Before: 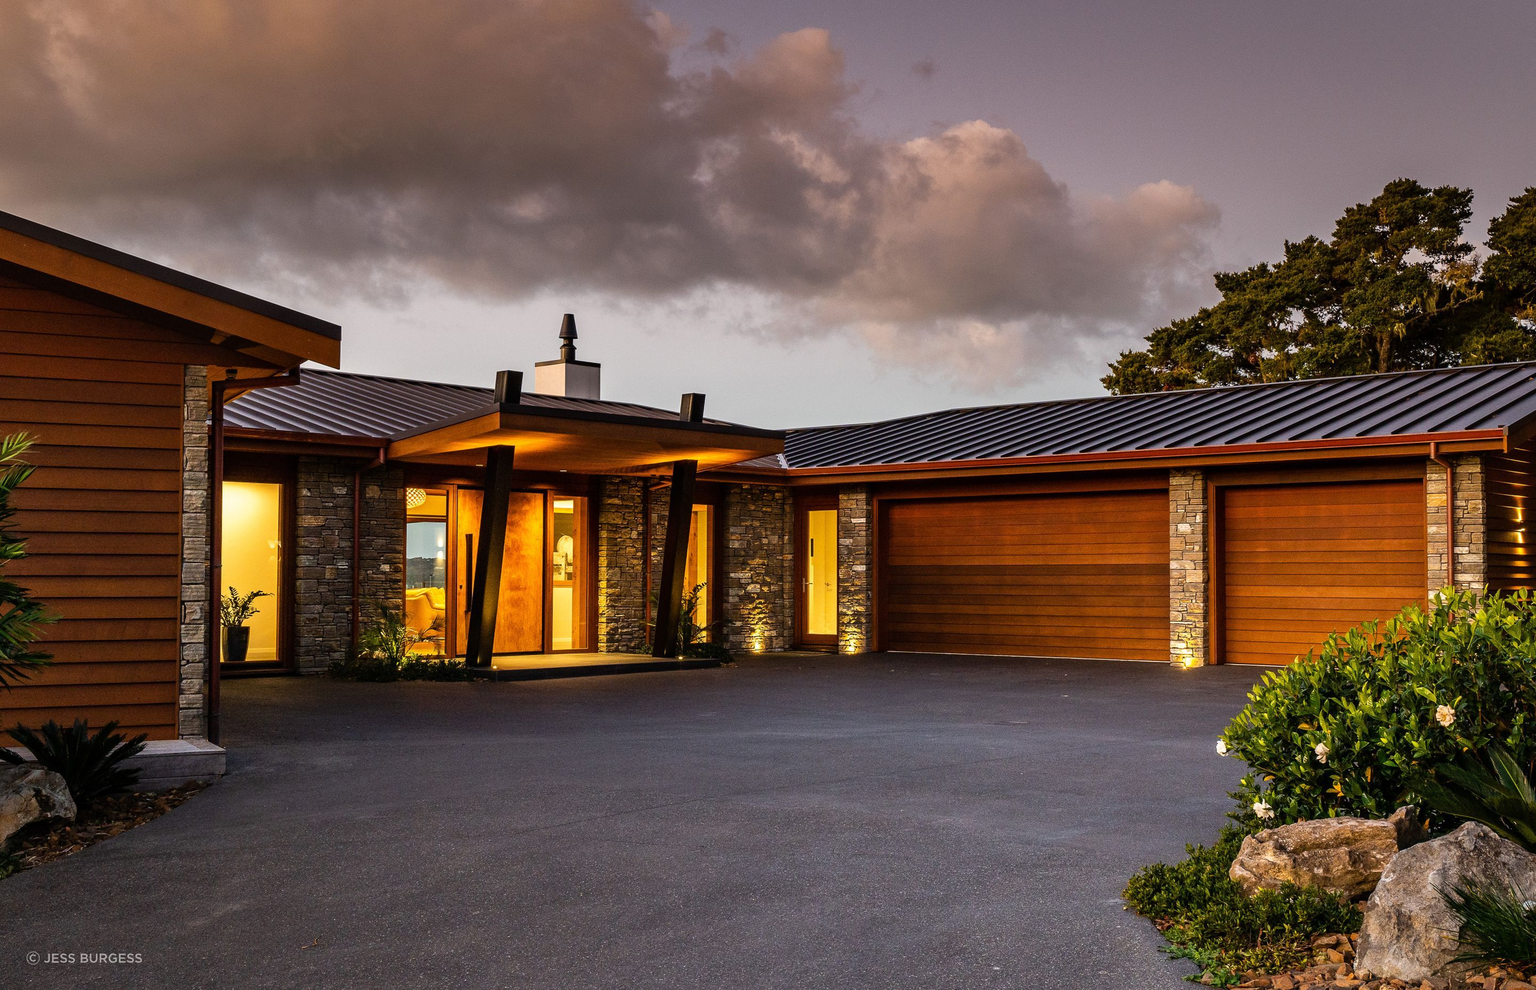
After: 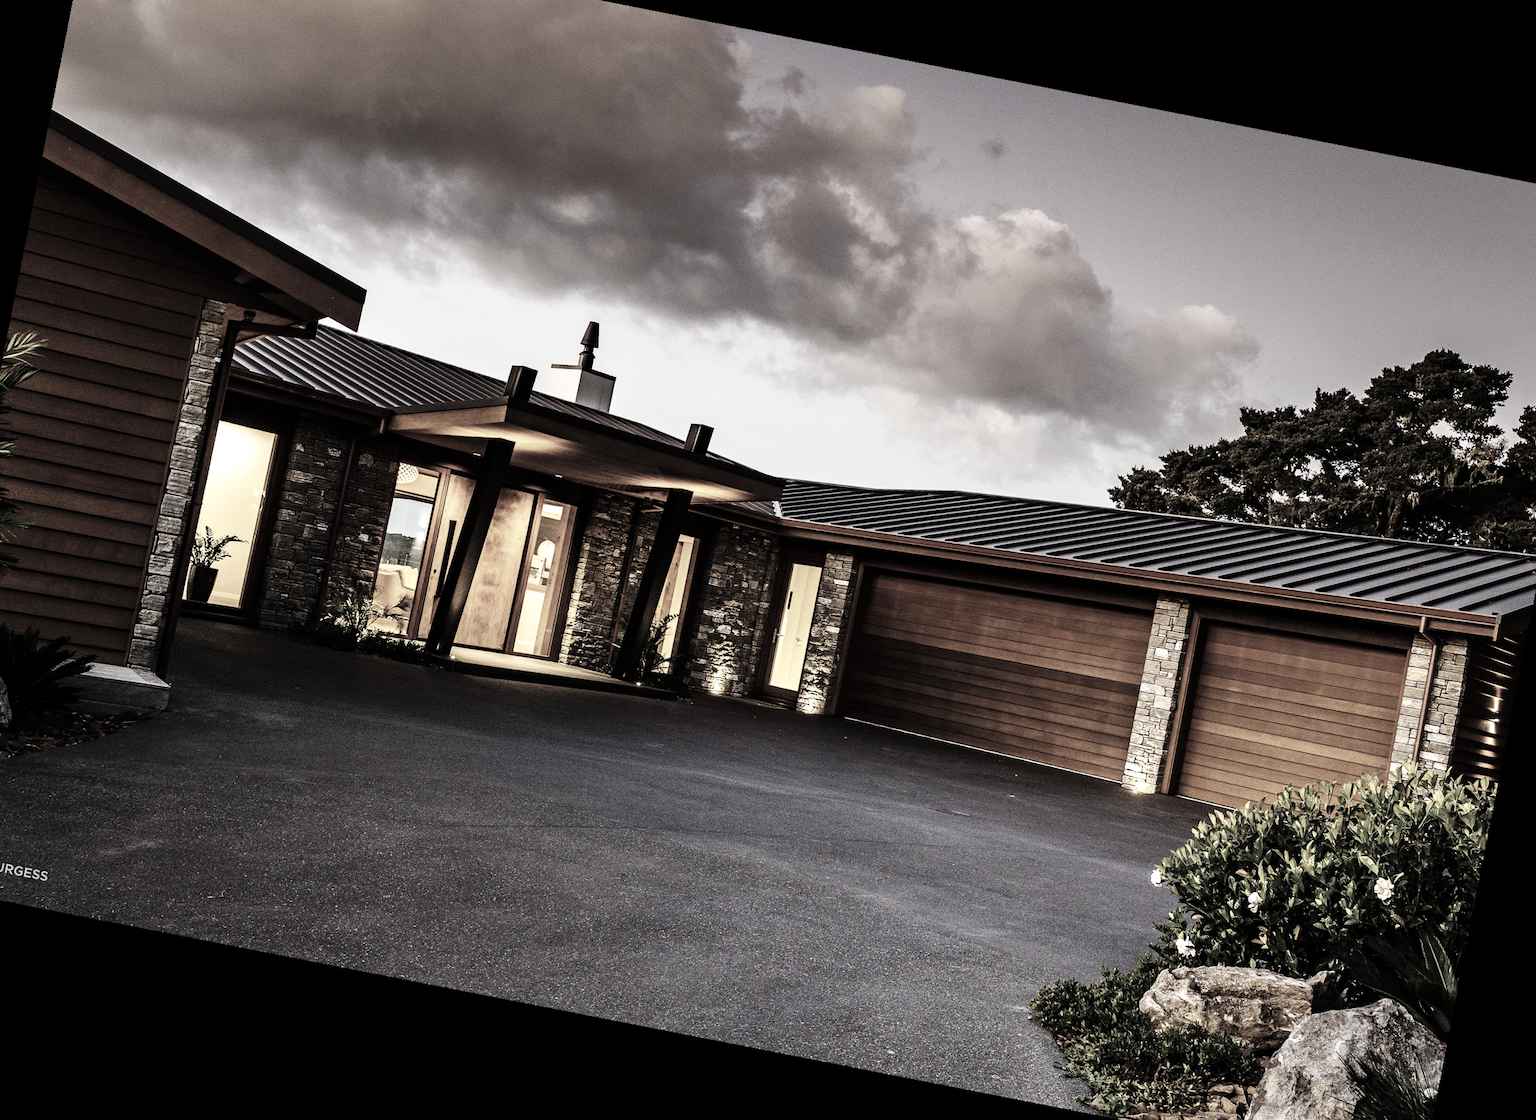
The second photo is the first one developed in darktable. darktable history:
rotate and perspective: rotation 9.12°, automatic cropping off
crop and rotate: angle -1.96°, left 3.097%, top 4.154%, right 1.586%, bottom 0.529%
color balance rgb: shadows lift › luminance -20%, power › hue 72.24°, highlights gain › luminance 15%, global offset › hue 171.6°, perceptual saturation grading › highlights -15%, perceptual saturation grading › shadows 25%, global vibrance 35%, contrast 10%
base curve: curves: ch0 [(0, 0) (0.036, 0.025) (0.121, 0.166) (0.206, 0.329) (0.605, 0.79) (1, 1)], preserve colors none
color correction: saturation 0.2
white balance: emerald 1
